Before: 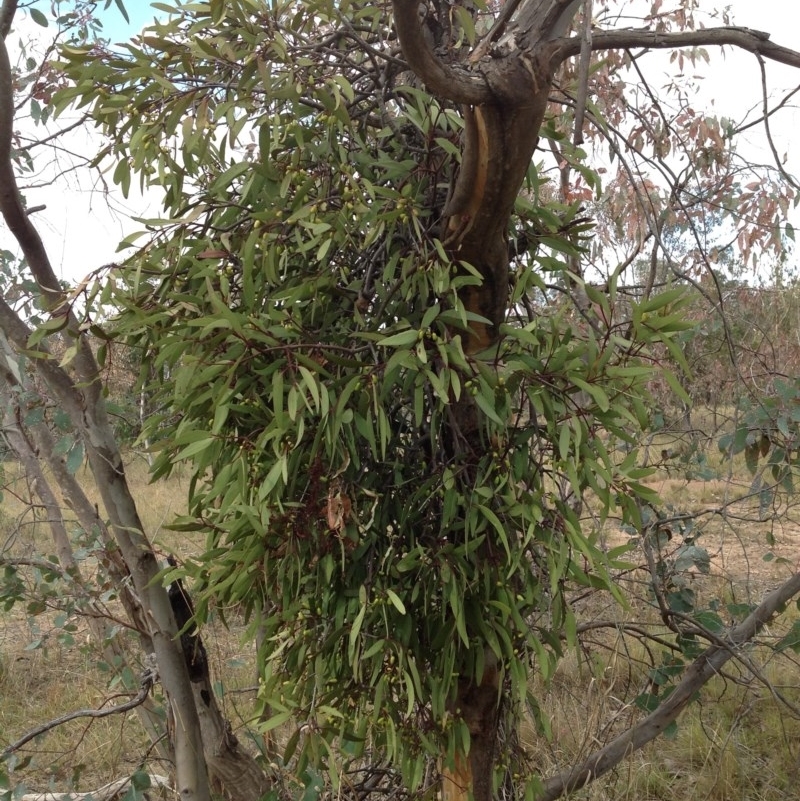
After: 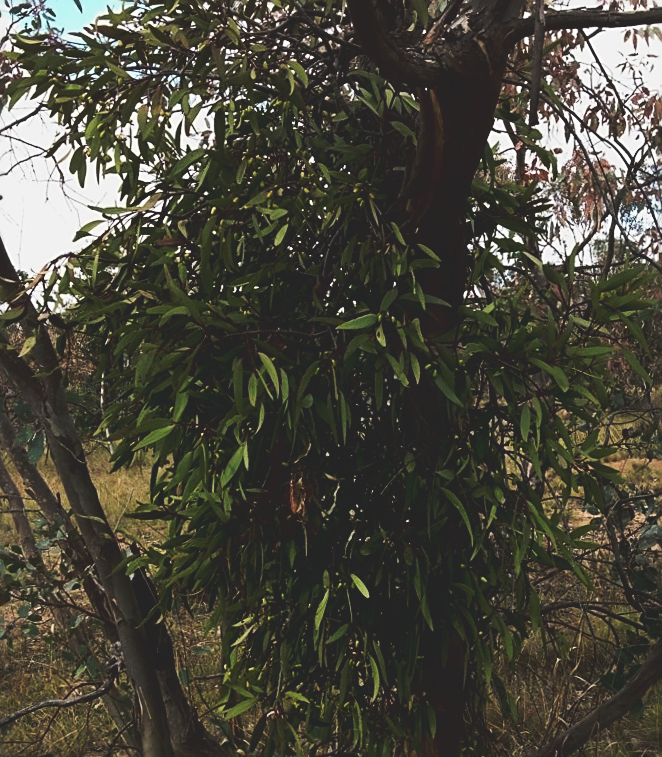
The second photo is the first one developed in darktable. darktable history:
tone curve: curves: ch0 [(0, 0.142) (0.384, 0.314) (0.752, 0.711) (0.991, 0.95)]; ch1 [(0.006, 0.129) (0.346, 0.384) (1, 1)]; ch2 [(0.003, 0.057) (0.261, 0.248) (1, 1)], preserve colors none
crop and rotate: angle 1.05°, left 4.219%, top 1.149%, right 11.466%, bottom 2.521%
base curve: curves: ch0 [(0, 0) (0.036, 0.025) (0.121, 0.166) (0.206, 0.329) (0.605, 0.79) (1, 1)]
contrast brightness saturation: contrast 0.091, brightness -0.578, saturation 0.169
sharpen: on, module defaults
